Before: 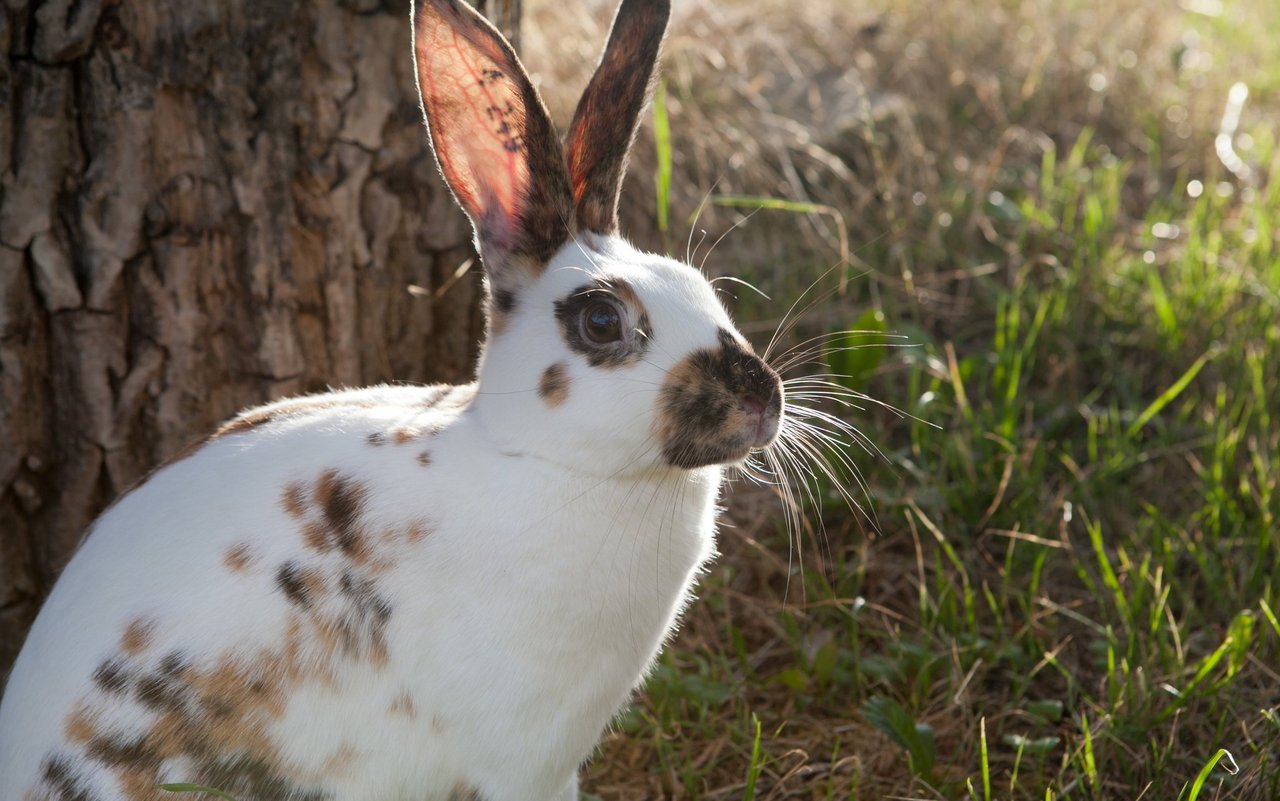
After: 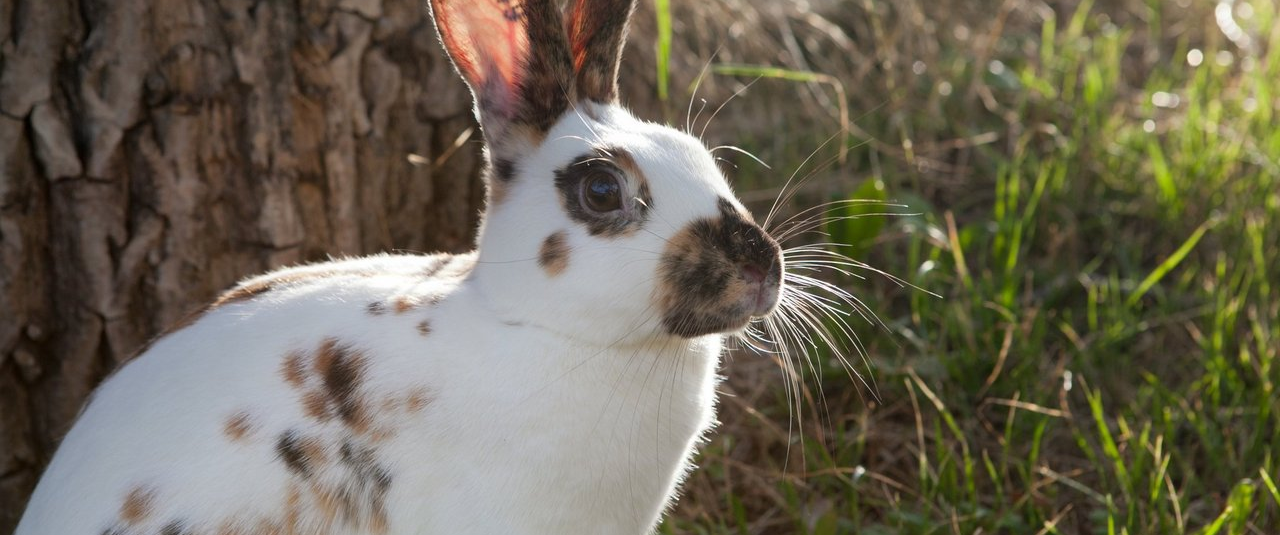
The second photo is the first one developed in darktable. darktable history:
crop: top 16.42%, bottom 16.706%
